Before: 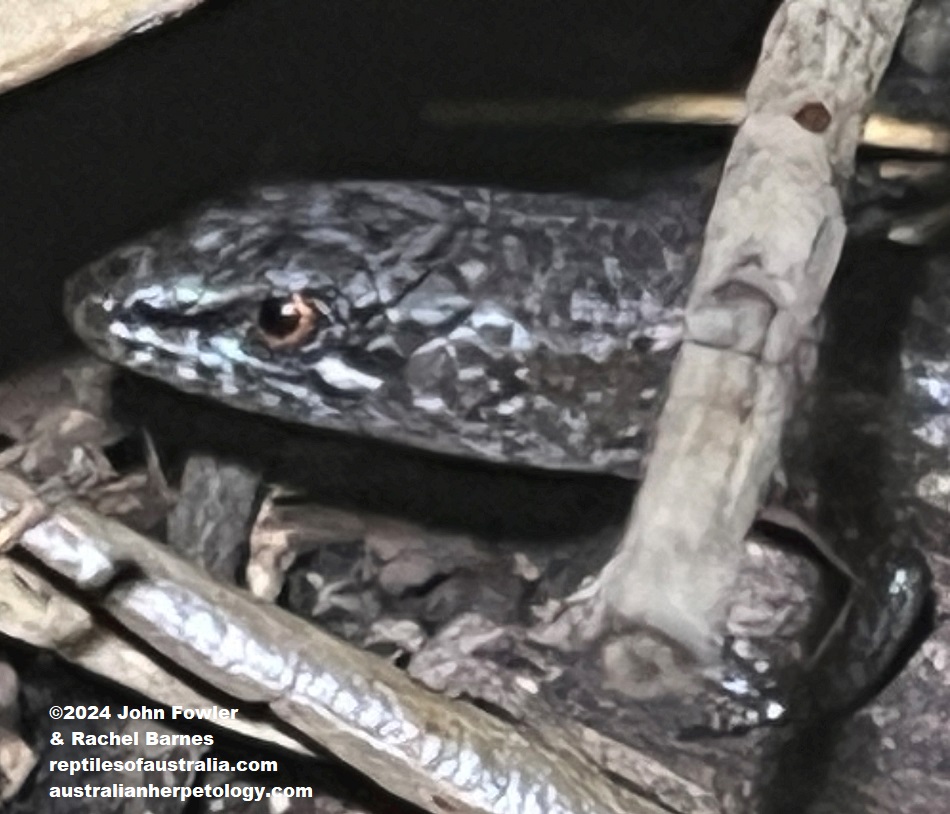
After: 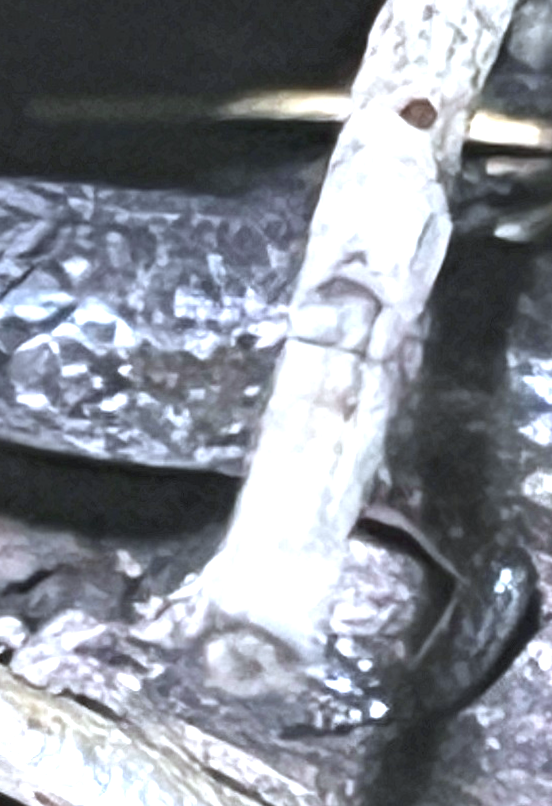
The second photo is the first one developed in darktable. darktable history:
crop: left 41.402%
exposure: black level correction 0, exposure 1.379 EV, compensate exposure bias true, compensate highlight preservation false
rotate and perspective: rotation 0.192°, lens shift (horizontal) -0.015, crop left 0.005, crop right 0.996, crop top 0.006, crop bottom 0.99
white balance: red 0.931, blue 1.11
